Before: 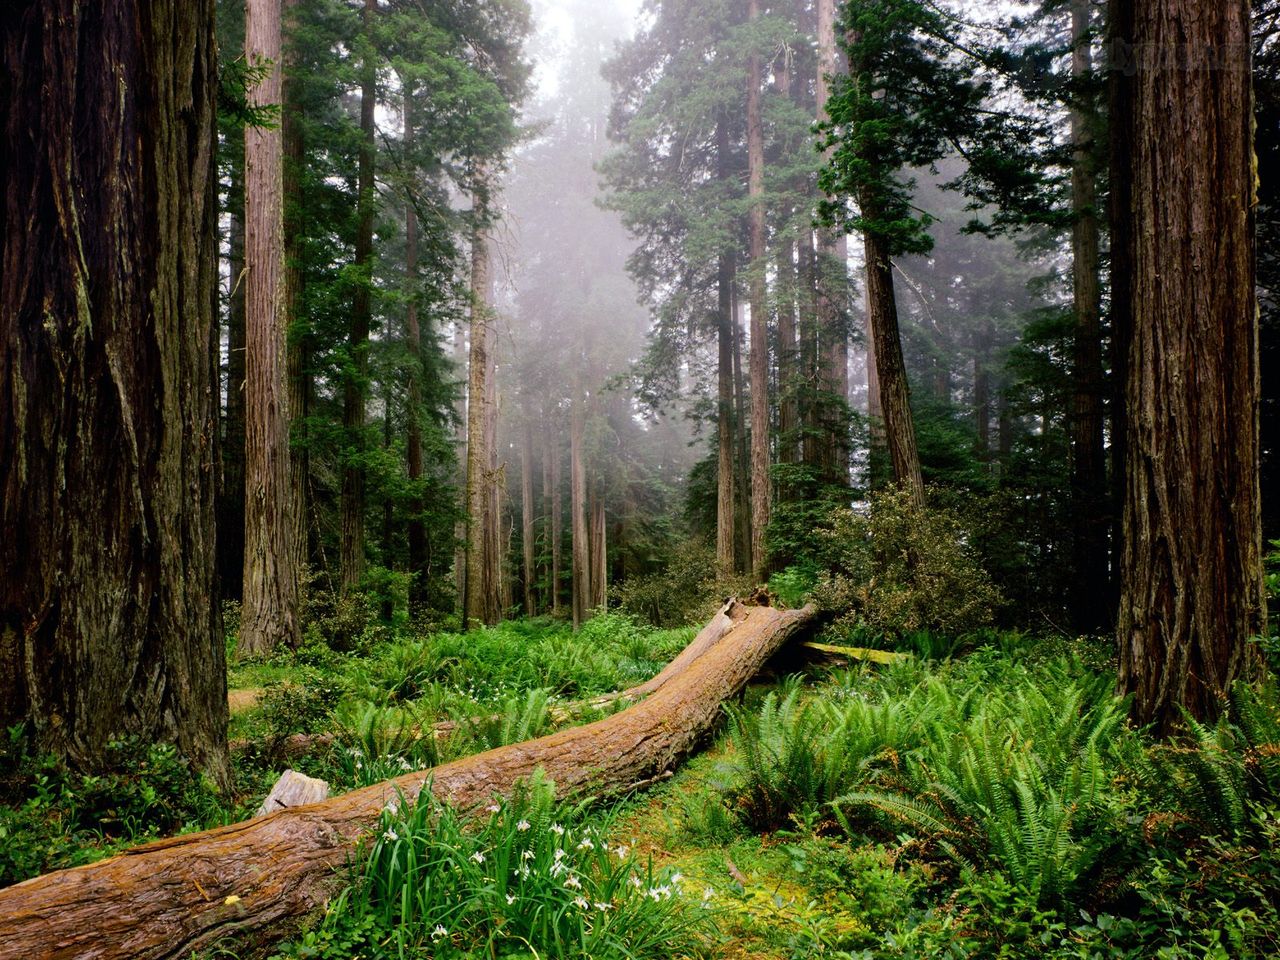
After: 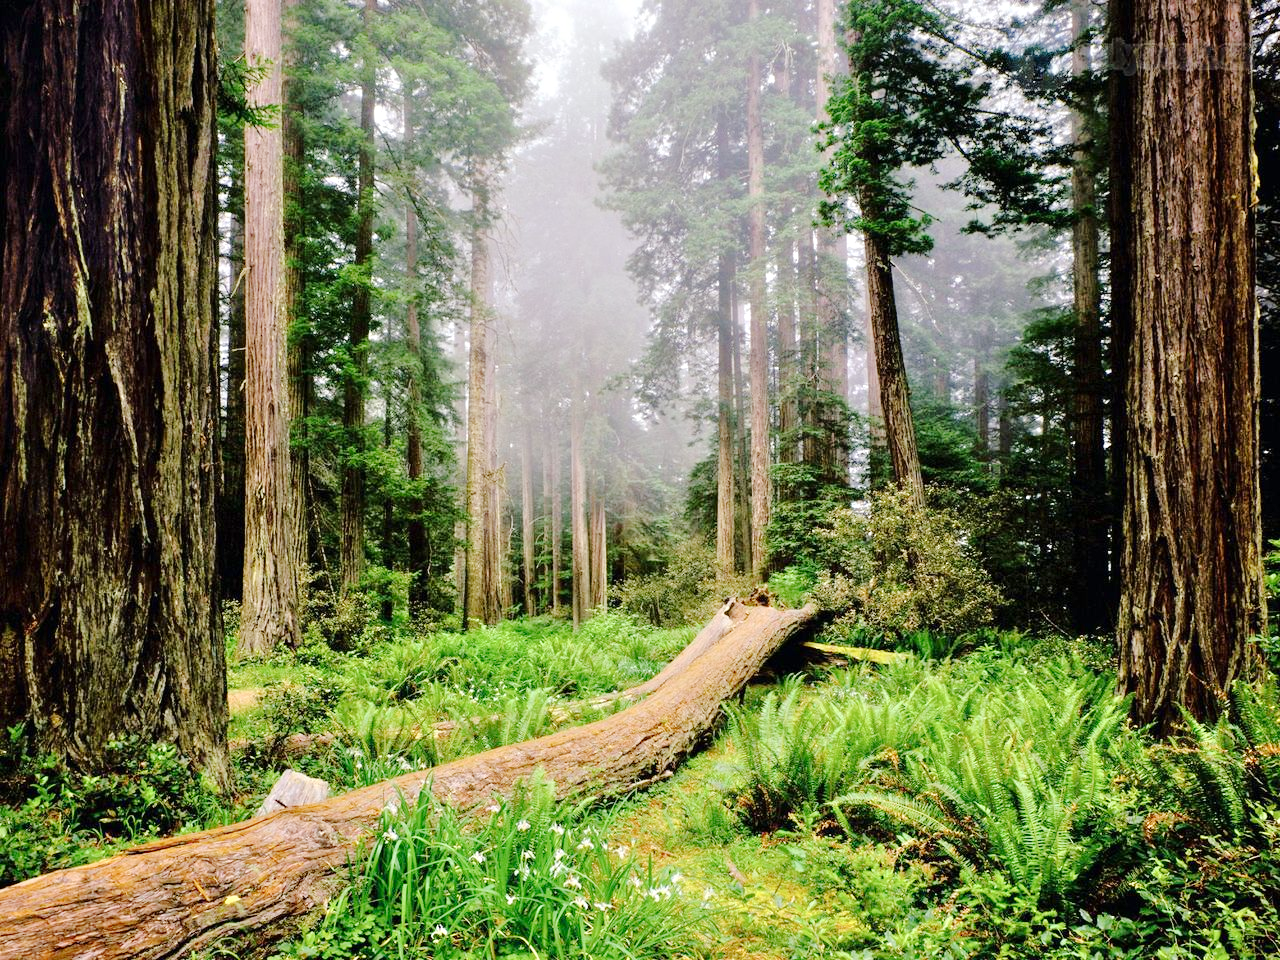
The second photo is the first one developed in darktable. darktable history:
tone equalizer: -7 EV 0.15 EV, -6 EV 0.6 EV, -5 EV 1.15 EV, -4 EV 1.33 EV, -3 EV 1.15 EV, -2 EV 0.6 EV, -1 EV 0.15 EV, mask exposure compensation -0.5 EV
base curve: curves: ch0 [(0, 0) (0.158, 0.273) (0.879, 0.895) (1, 1)], preserve colors none
